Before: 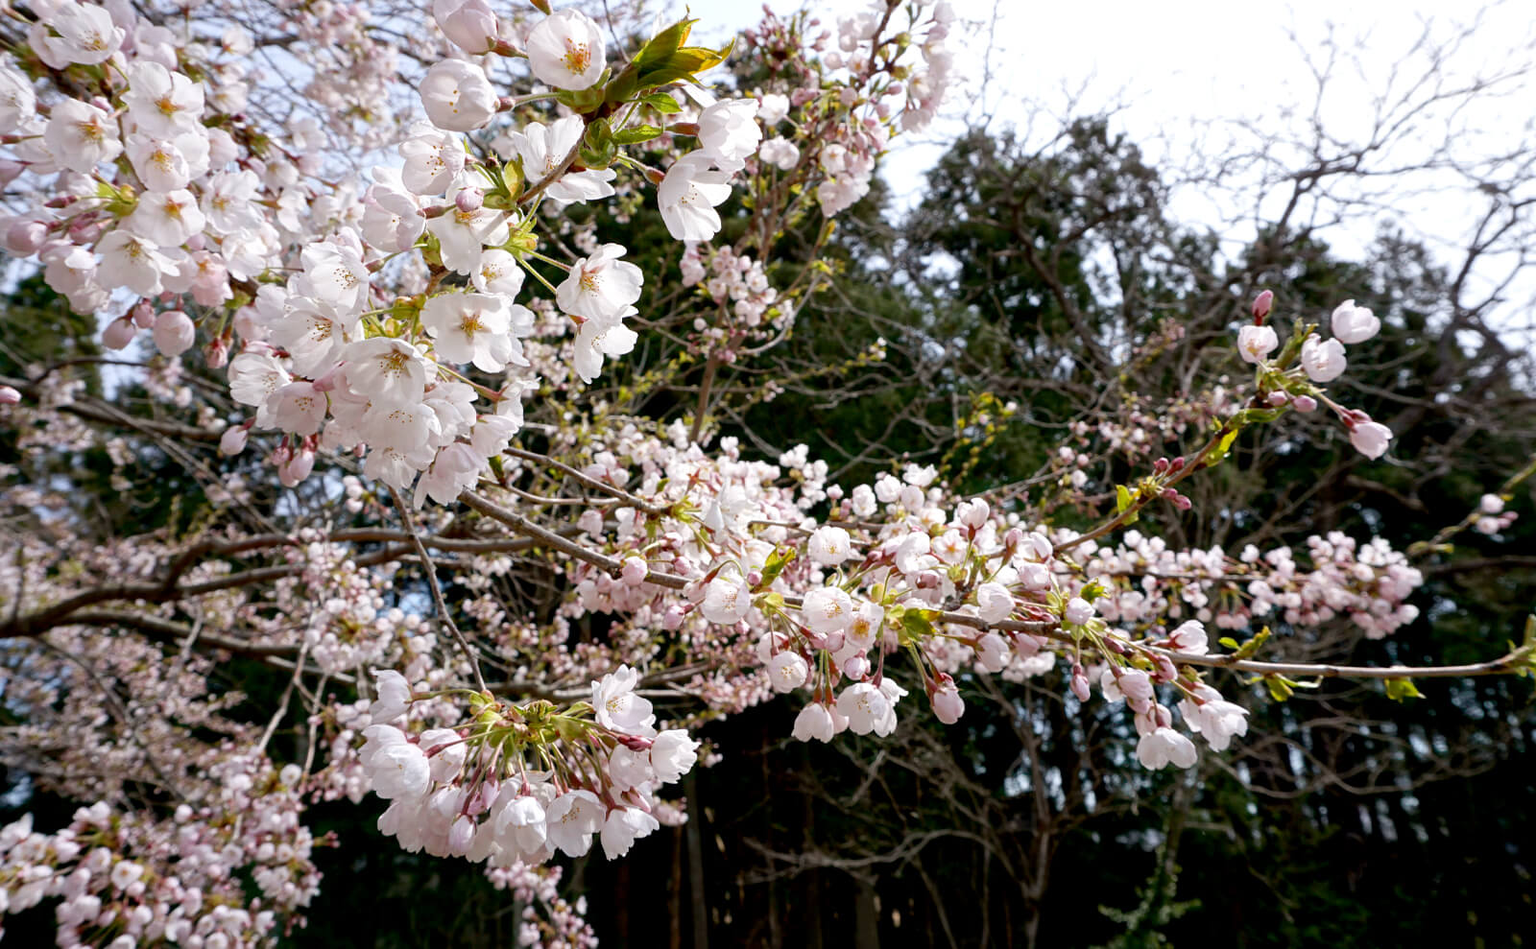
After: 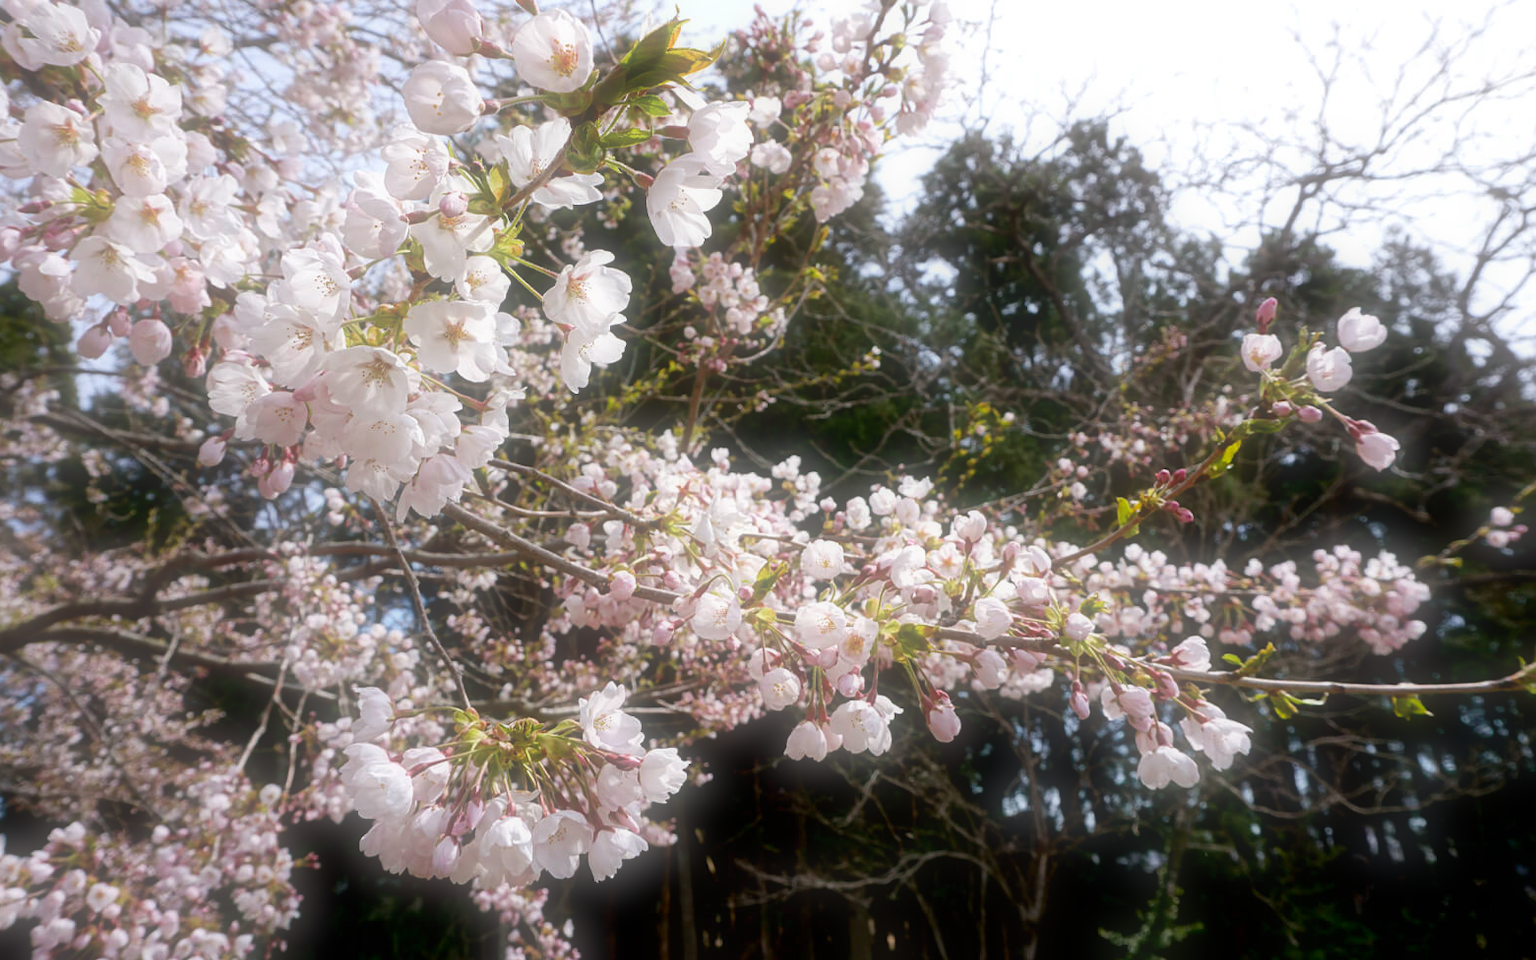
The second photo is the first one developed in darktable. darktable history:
crop and rotate: left 1.774%, right 0.633%, bottom 1.28%
soften: size 60.24%, saturation 65.46%, brightness 0.506 EV, mix 25.7%
contrast brightness saturation: contrast 0.04, saturation 0.16
